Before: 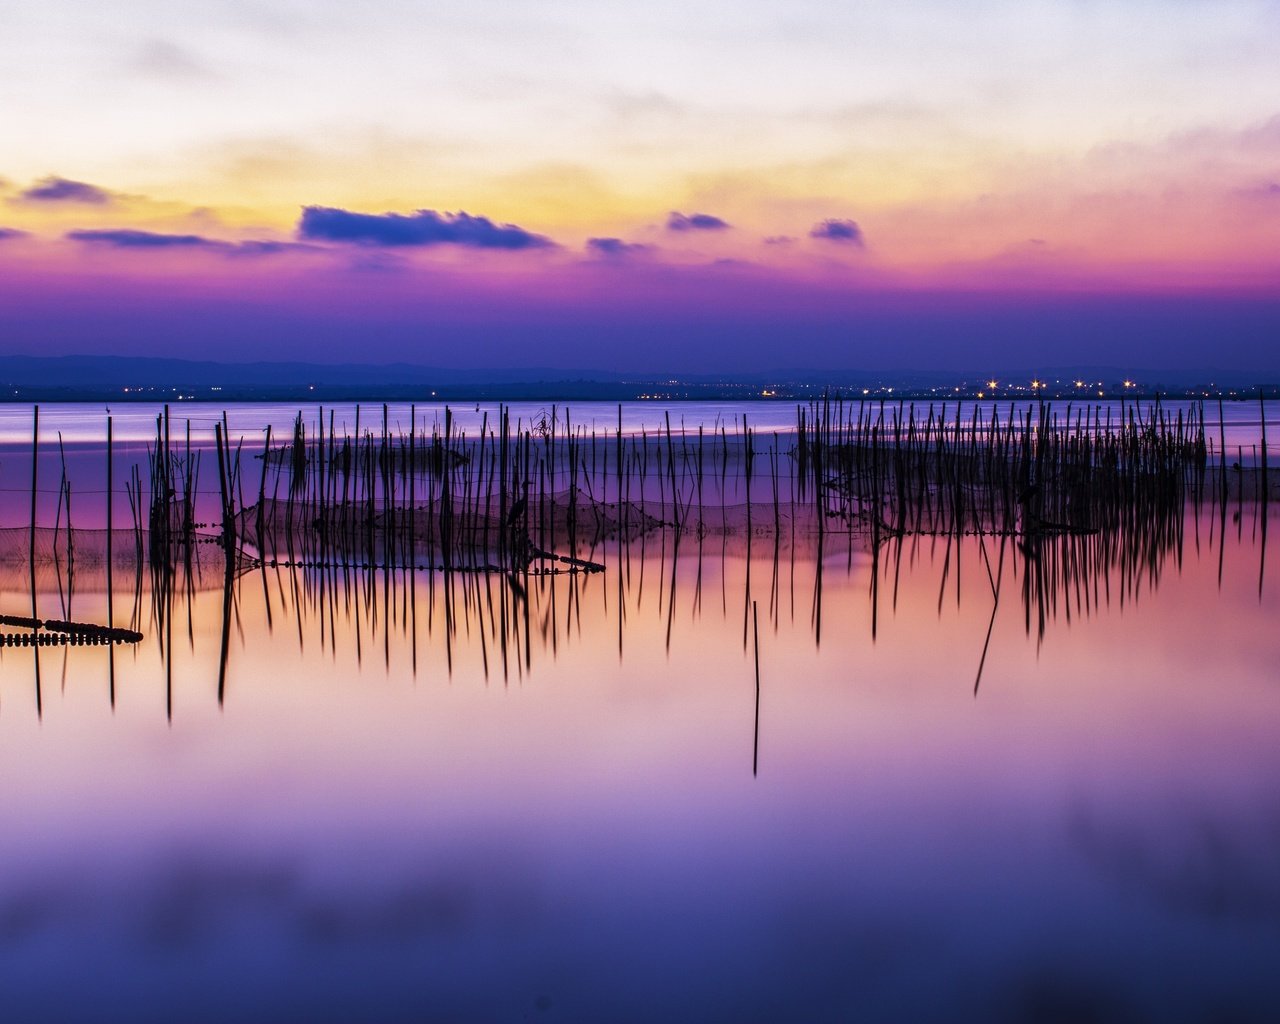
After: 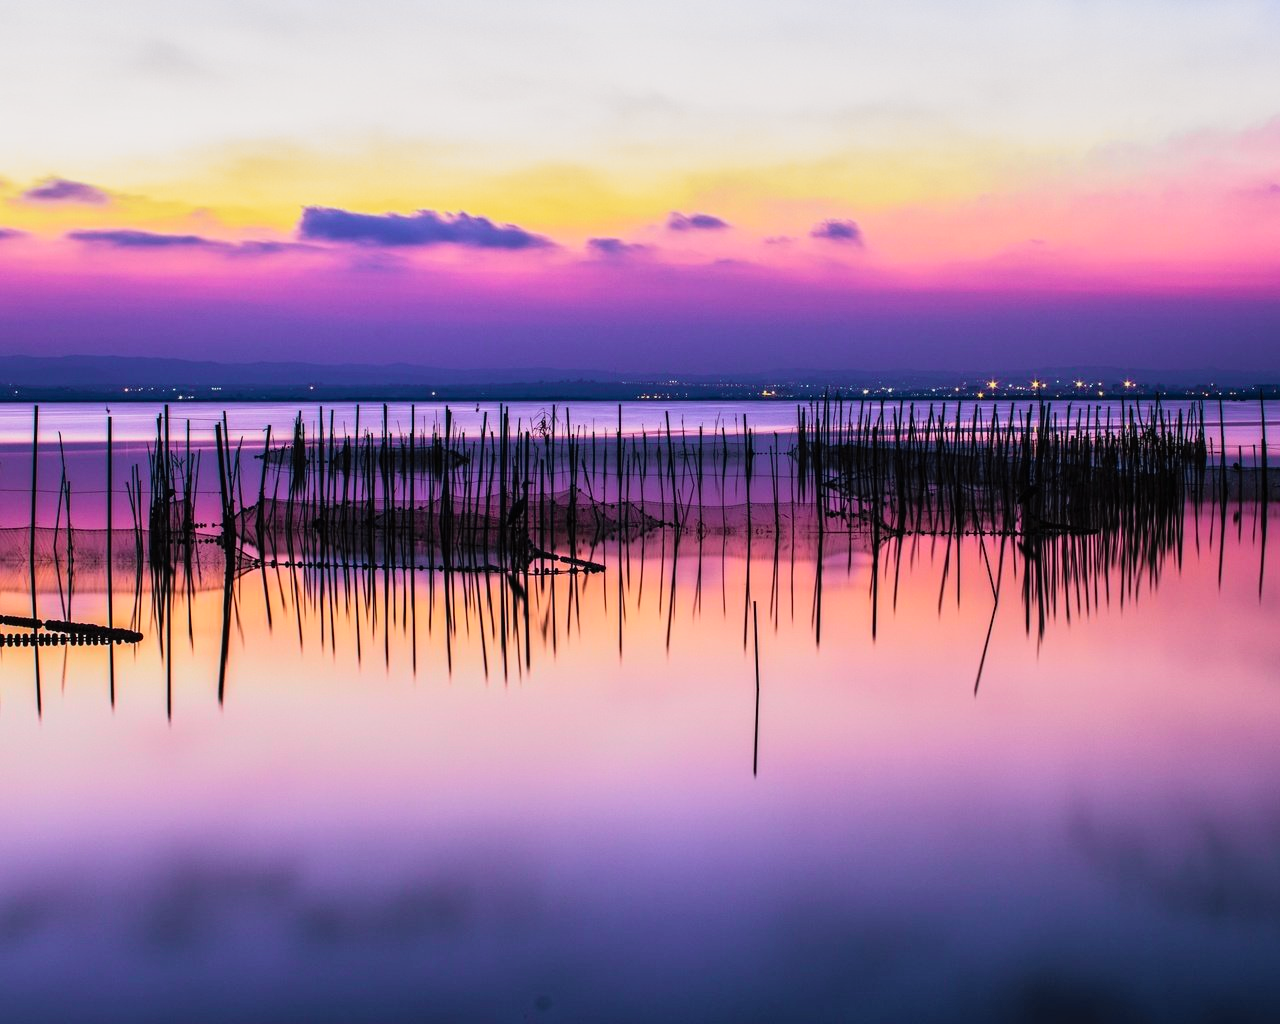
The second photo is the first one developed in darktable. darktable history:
tone curve: curves: ch0 [(0, 0.005) (0.103, 0.097) (0.18, 0.207) (0.384, 0.465) (0.491, 0.585) (0.629, 0.726) (0.84, 0.866) (1, 0.947)]; ch1 [(0, 0) (0.172, 0.123) (0.324, 0.253) (0.396, 0.388) (0.478, 0.461) (0.499, 0.497) (0.532, 0.515) (0.57, 0.584) (0.635, 0.675) (0.805, 0.892) (1, 1)]; ch2 [(0, 0) (0.411, 0.424) (0.496, 0.501) (0.515, 0.507) (0.553, 0.562) (0.604, 0.642) (0.708, 0.768) (0.839, 0.916) (1, 1)], color space Lab, independent channels, preserve colors none
tone equalizer: edges refinement/feathering 500, mask exposure compensation -1.57 EV, preserve details no
